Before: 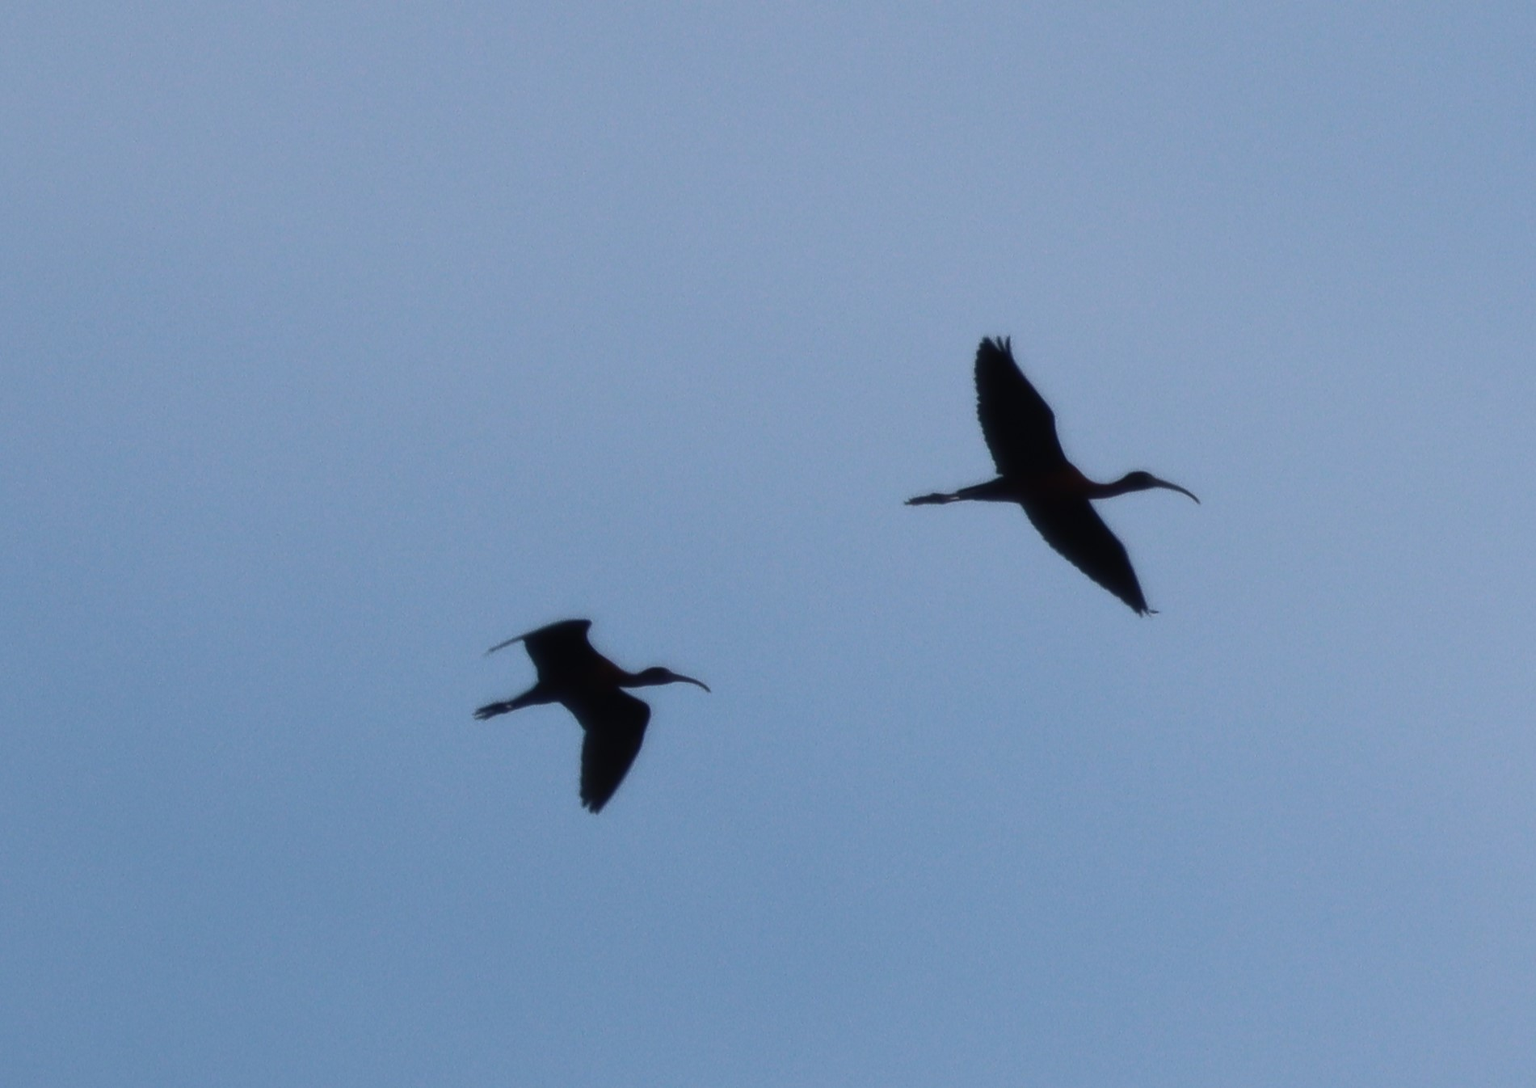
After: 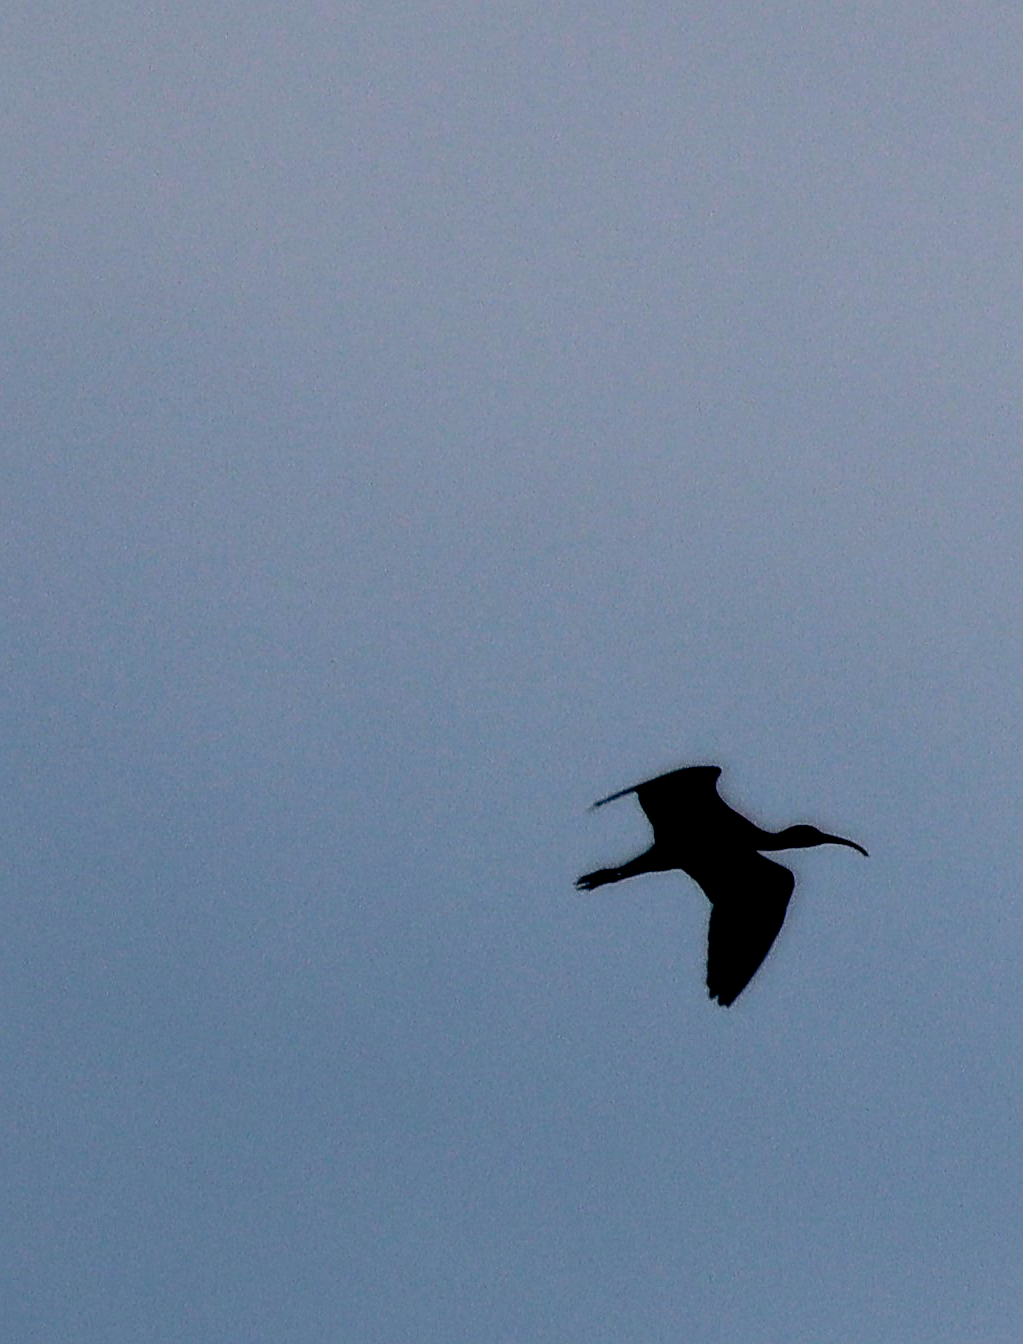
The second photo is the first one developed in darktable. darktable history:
crop: left 0.587%, right 45.588%, bottom 0.086%
sharpen: on, module defaults
exposure: black level correction 0.047, exposure 0.013 EV, compensate highlight preservation false
haze removal: strength 0.29, distance 0.25, compatibility mode true, adaptive false
color balance rgb: shadows lift › chroma 4.41%, shadows lift › hue 27°, power › chroma 2.5%, power › hue 70°, highlights gain › chroma 1%, highlights gain › hue 27°, saturation formula JzAzBz (2021)
